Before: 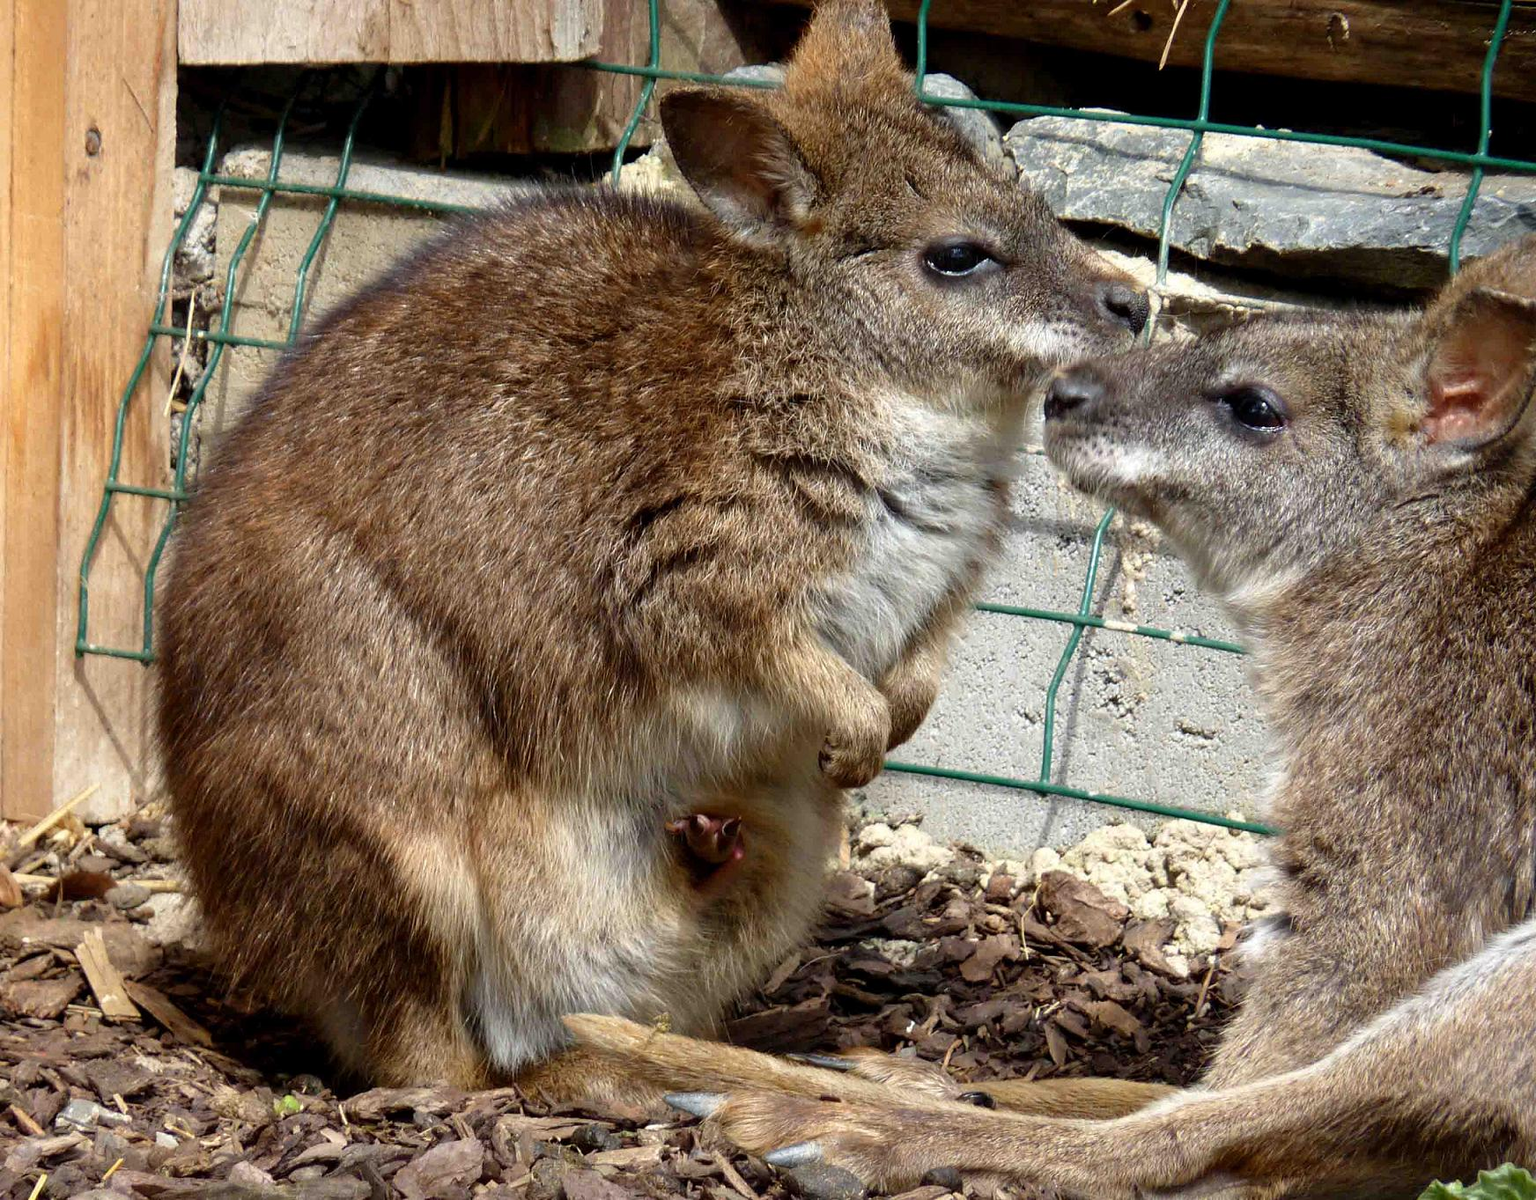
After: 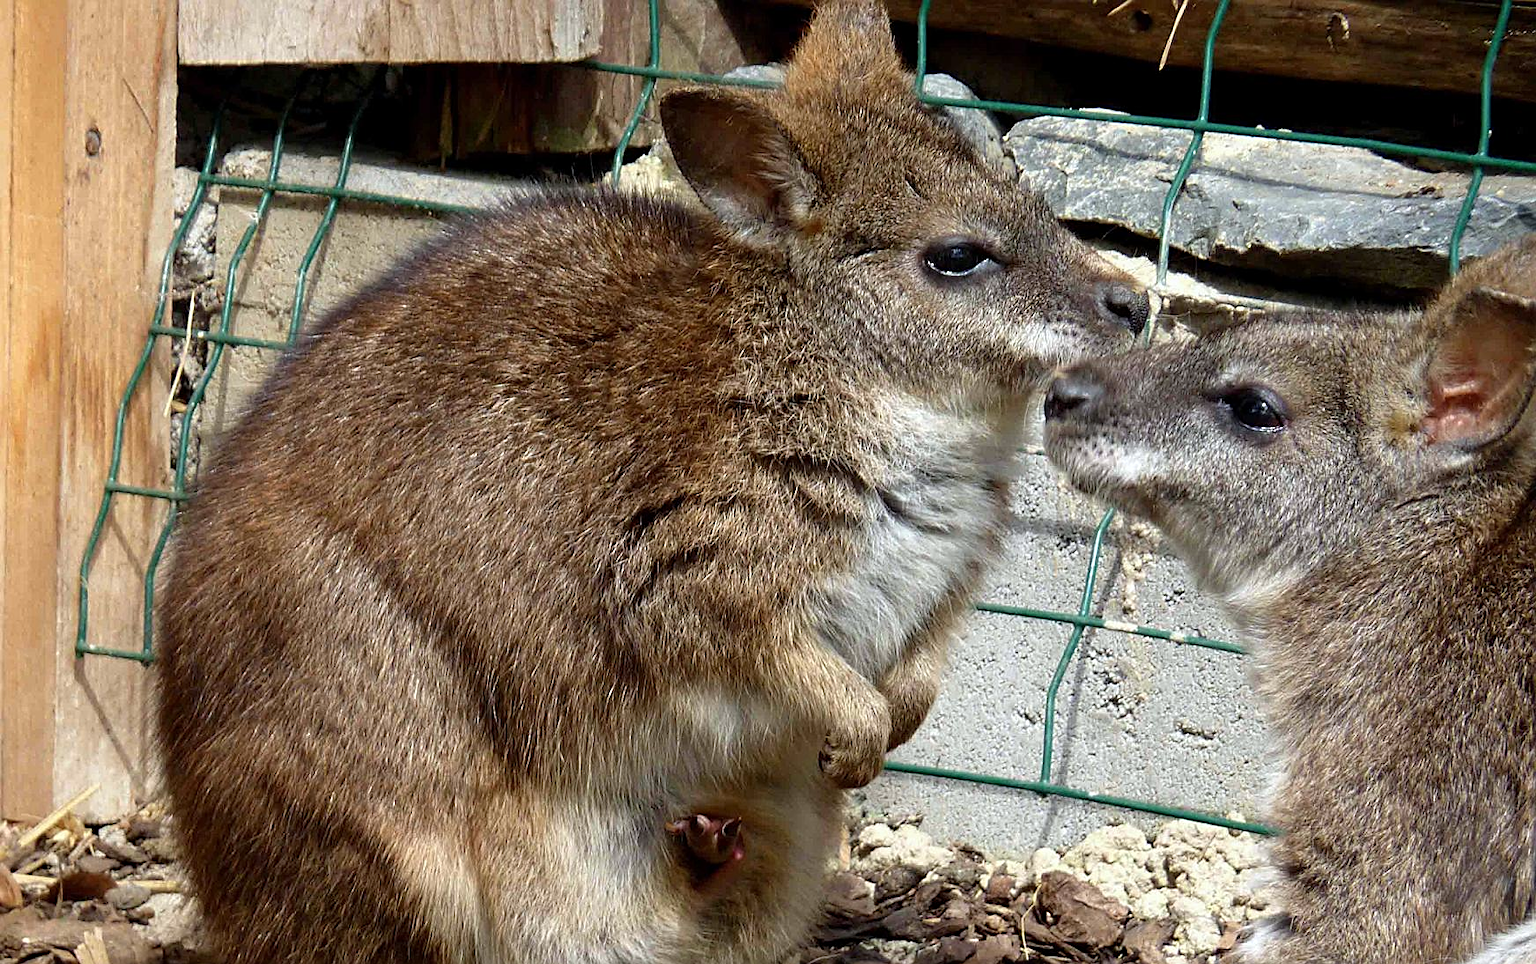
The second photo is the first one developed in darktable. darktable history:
white balance: red 0.982, blue 1.018
crop: bottom 19.644%
sharpen: on, module defaults
